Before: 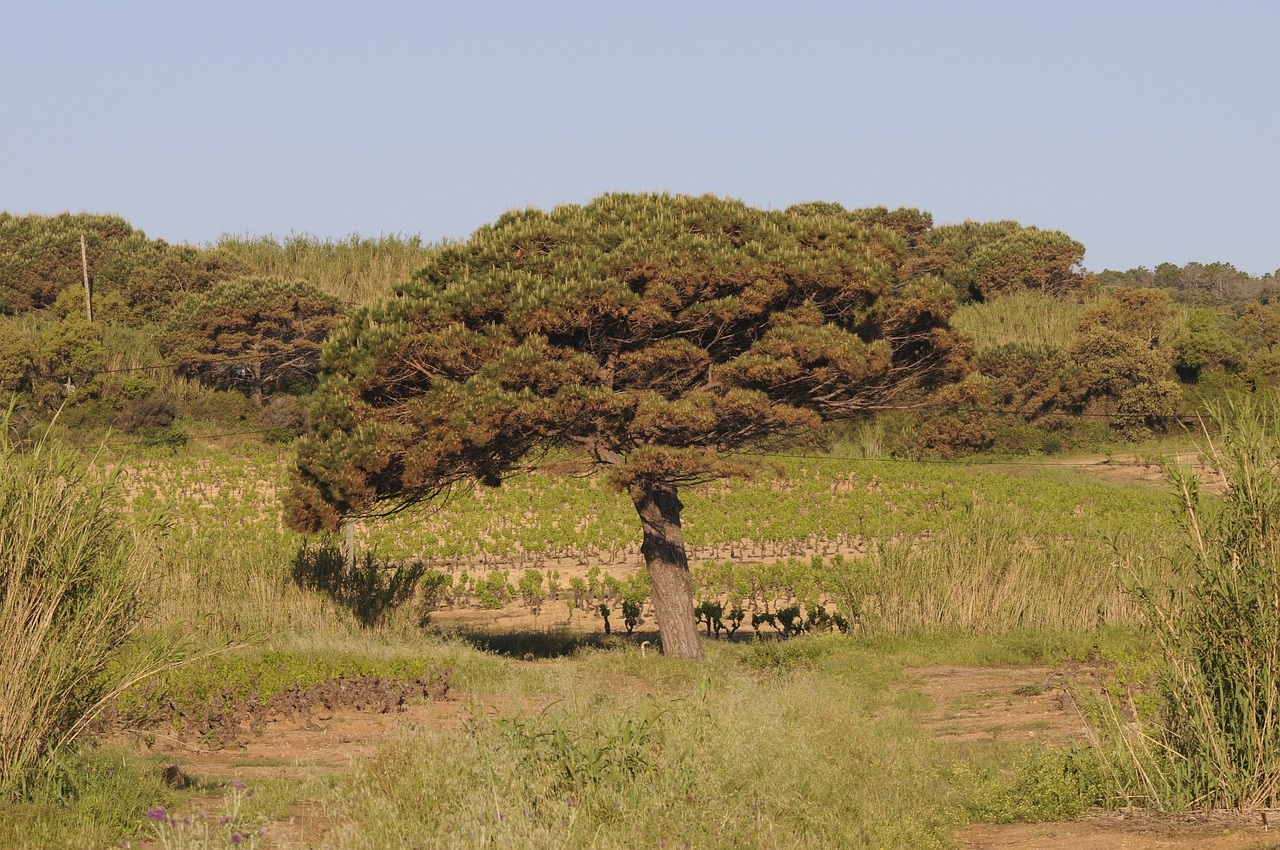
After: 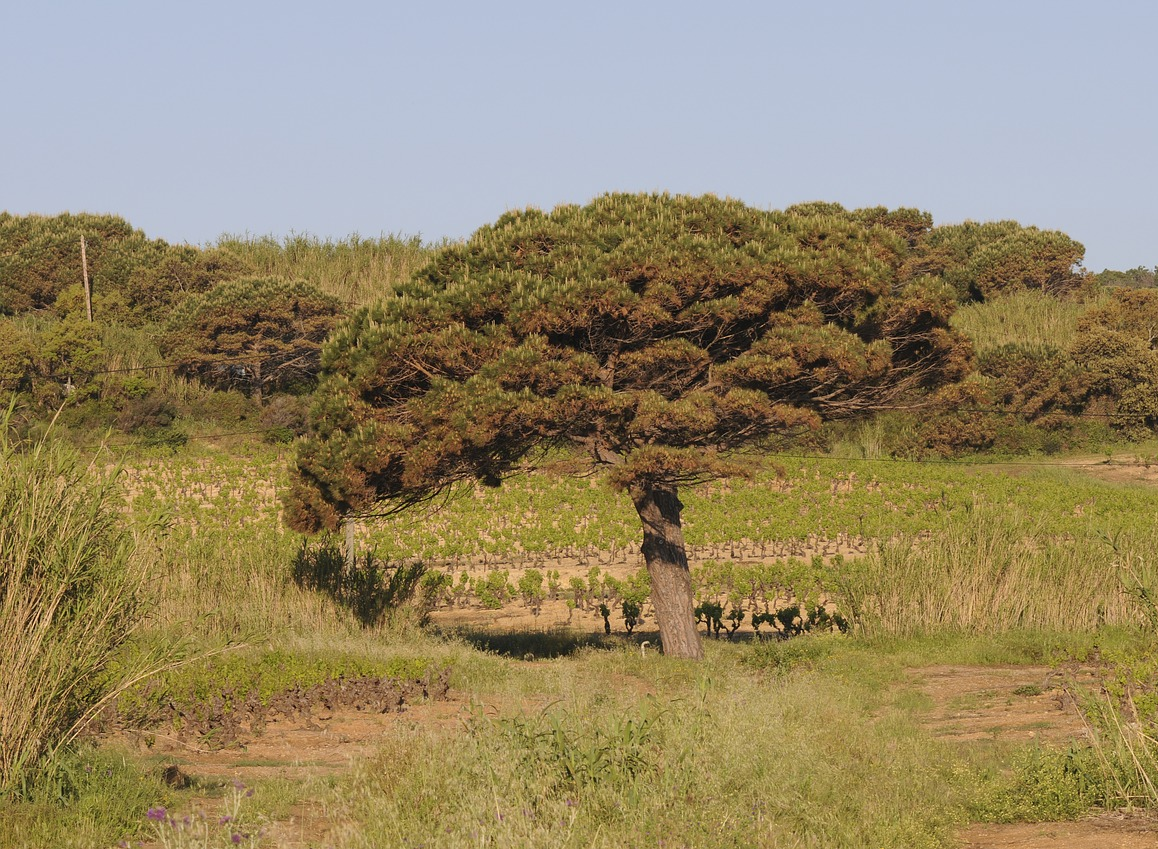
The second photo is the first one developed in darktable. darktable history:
crop: right 9.494%, bottom 0.051%
